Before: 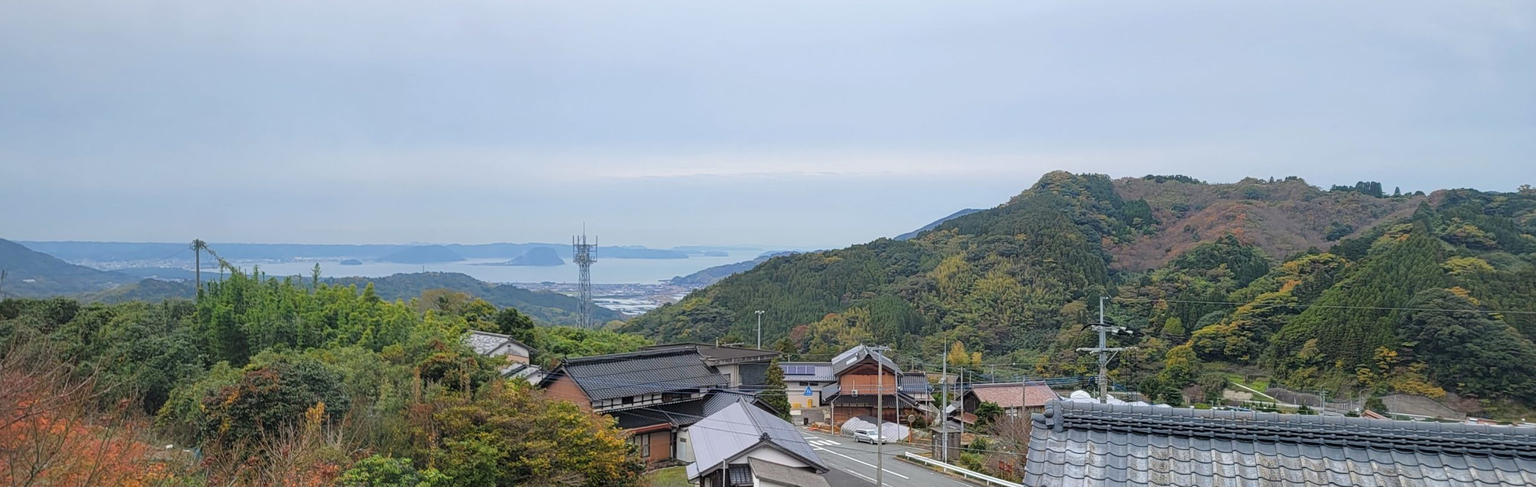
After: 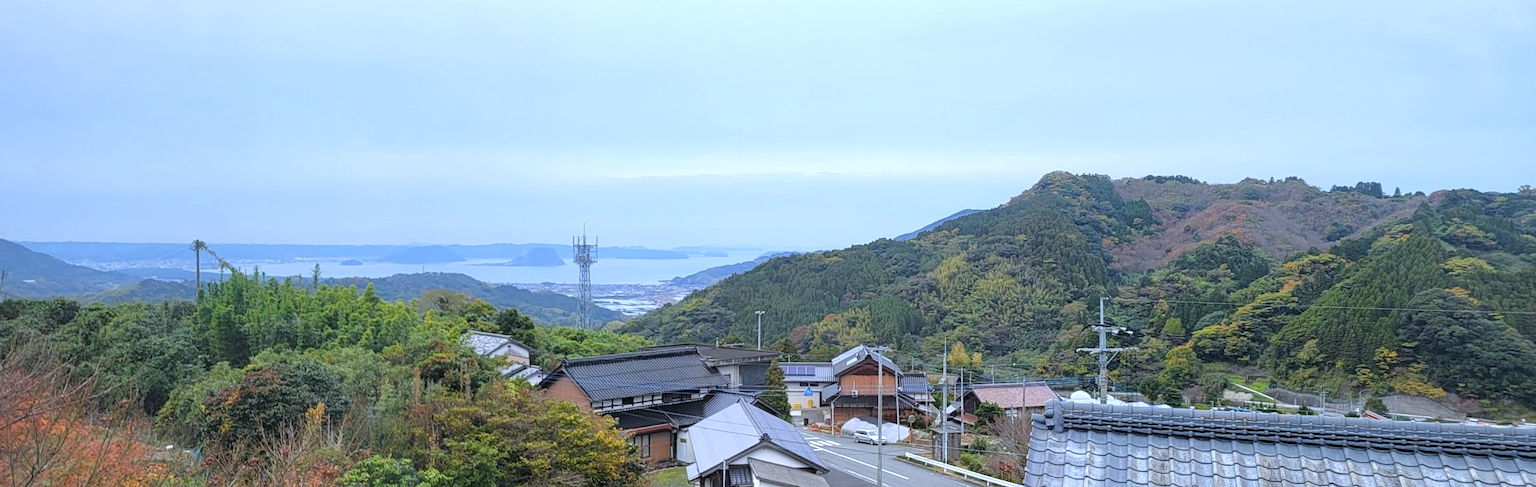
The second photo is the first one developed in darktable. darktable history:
white balance: red 0.926, green 1.003, blue 1.133
exposure: exposure 0.376 EV, compensate highlight preservation false
